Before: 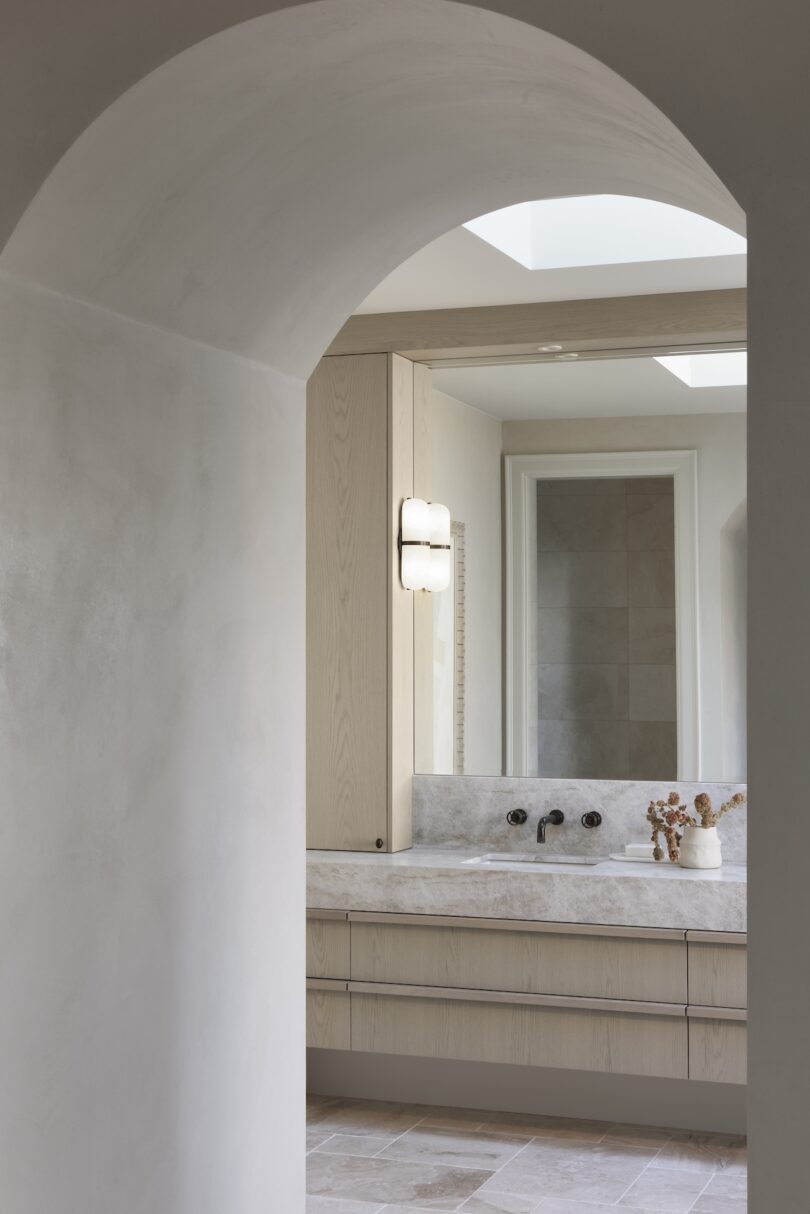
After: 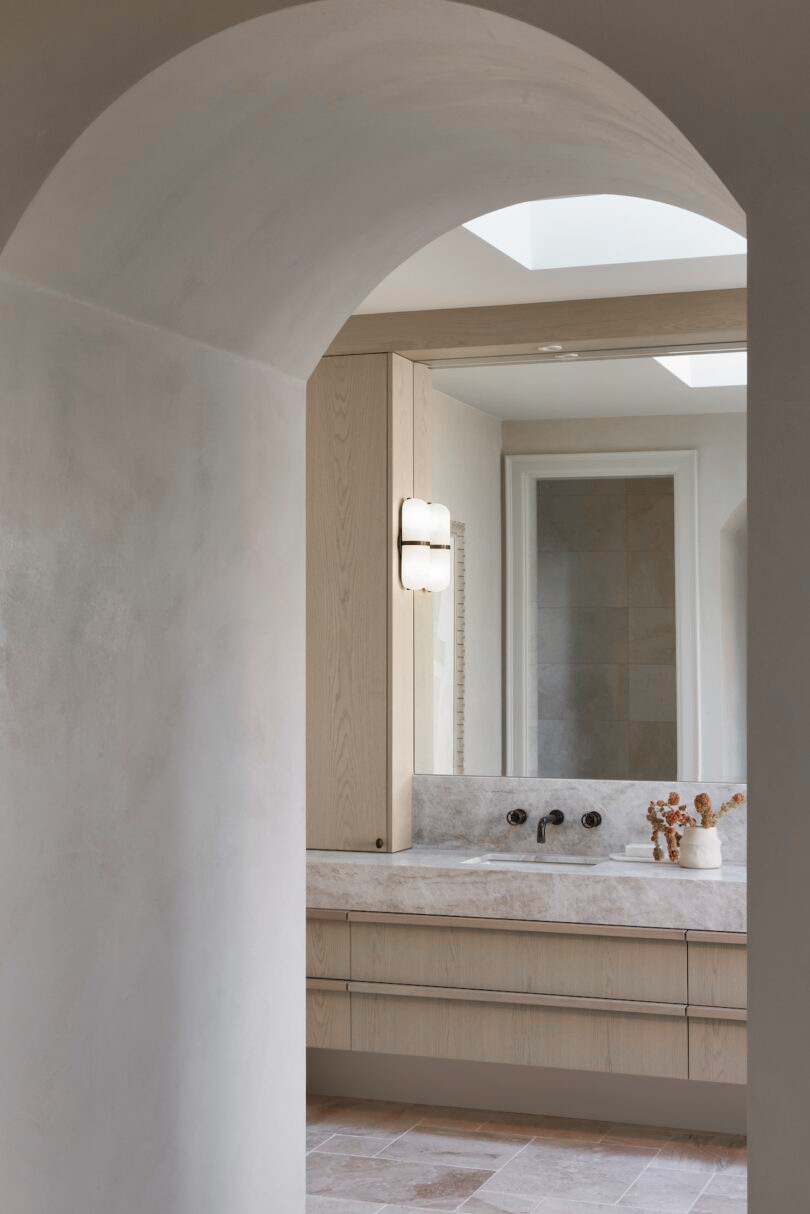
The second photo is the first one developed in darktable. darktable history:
shadows and highlights: soften with gaussian
color zones: curves: ch1 [(0, 0.679) (0.143, 0.647) (0.286, 0.261) (0.378, -0.011) (0.571, 0.396) (0.714, 0.399) (0.857, 0.406) (1, 0.679)]
